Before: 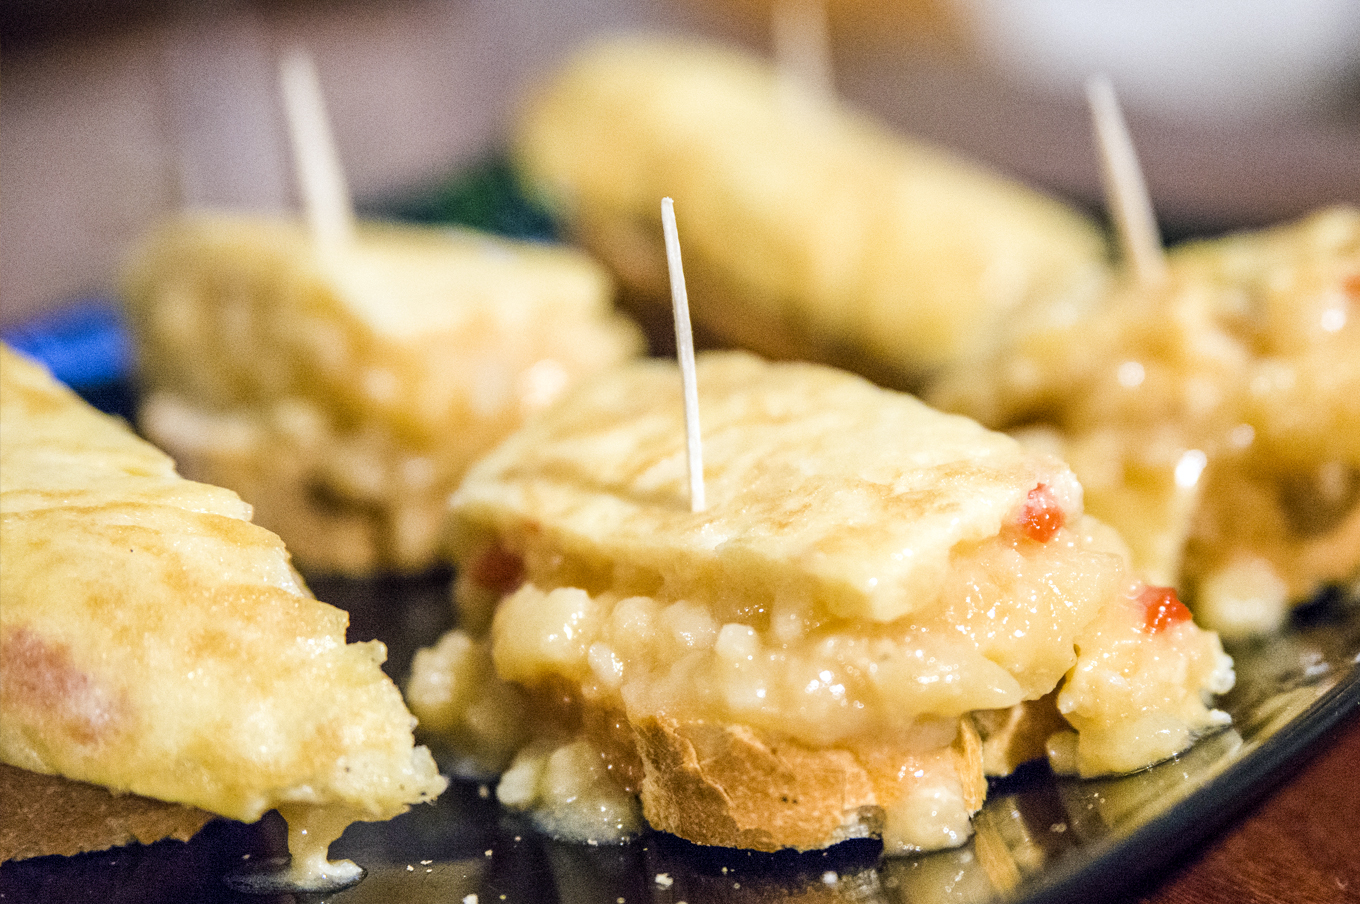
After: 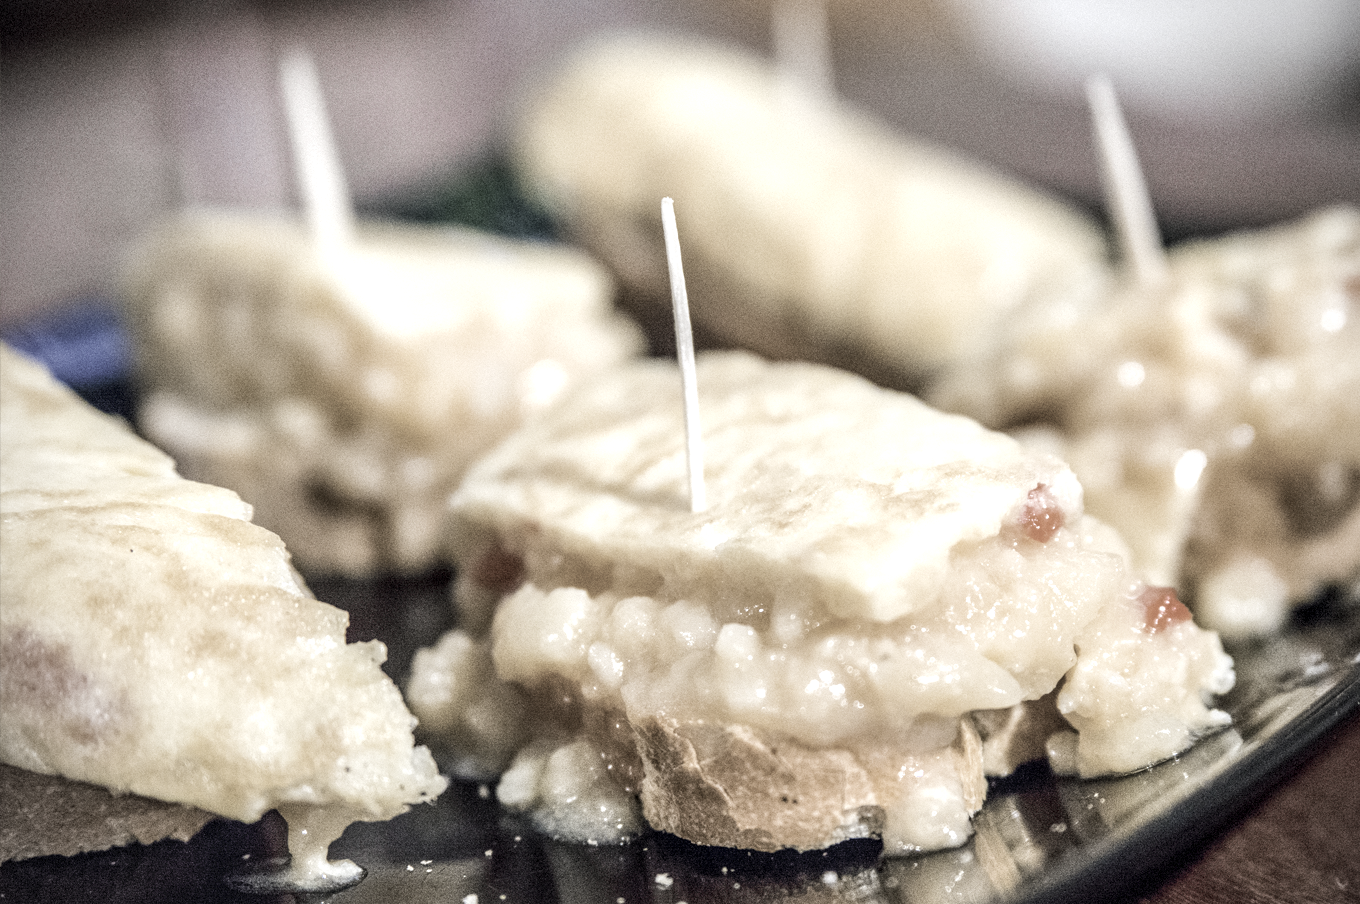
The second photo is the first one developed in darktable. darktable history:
exposure: black level correction 0, exposure 0.2 EV, compensate highlight preservation false
color zones: curves: ch1 [(0, 0.34) (0.143, 0.164) (0.286, 0.152) (0.429, 0.176) (0.571, 0.173) (0.714, 0.188) (0.857, 0.199) (1, 0.34)]
local contrast: on, module defaults
vignetting: fall-off radius 61.07%, dithering 8-bit output
